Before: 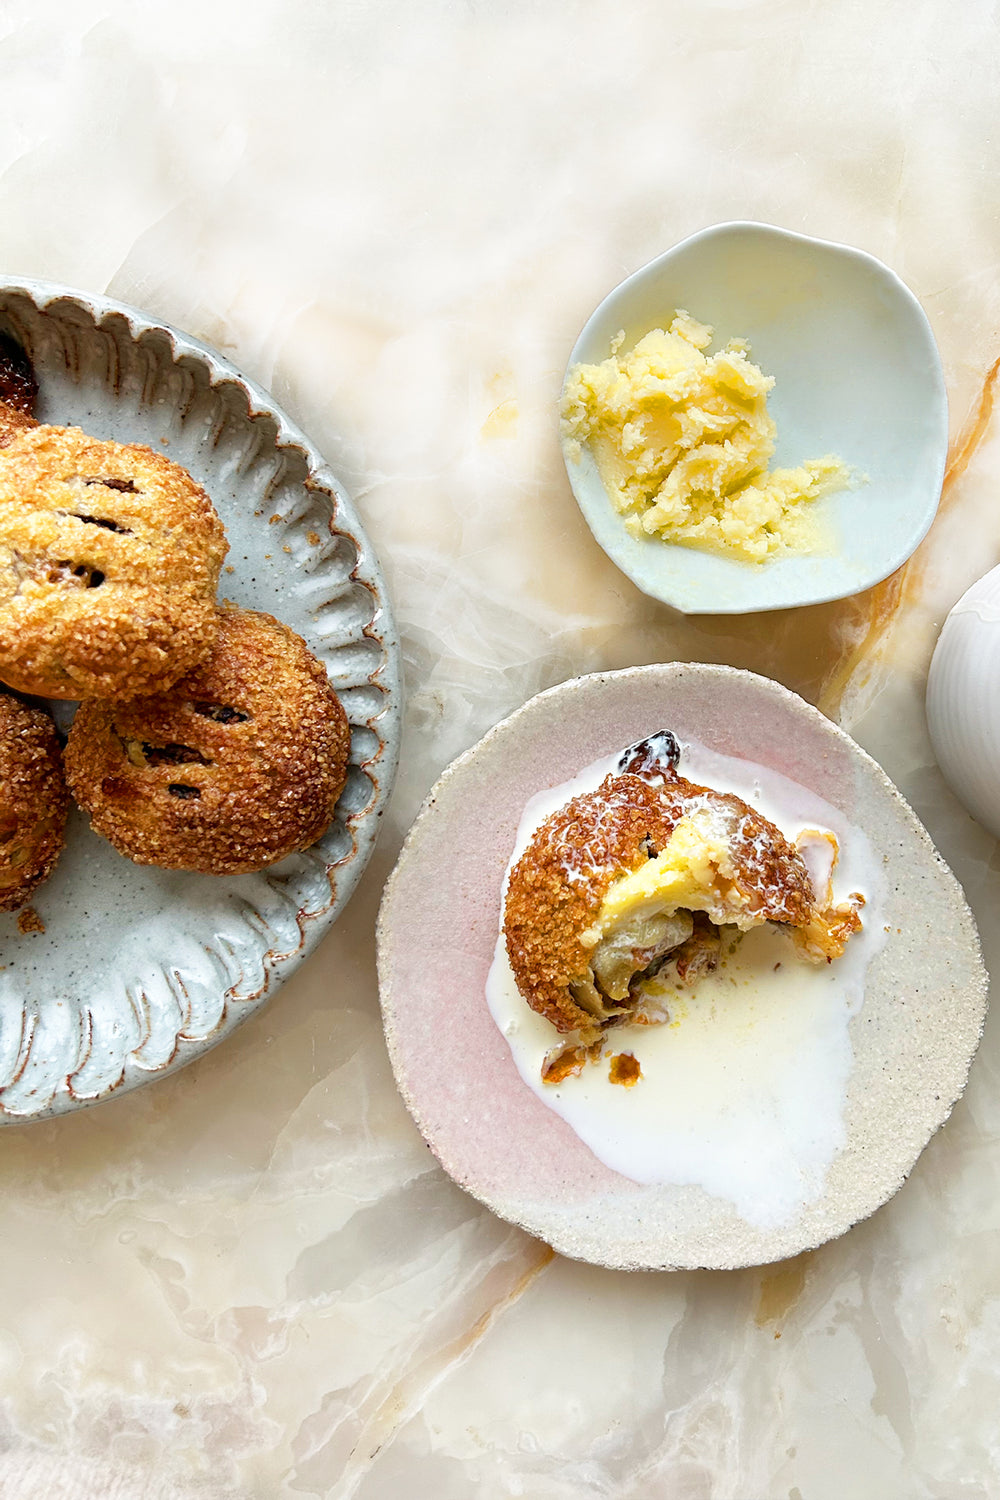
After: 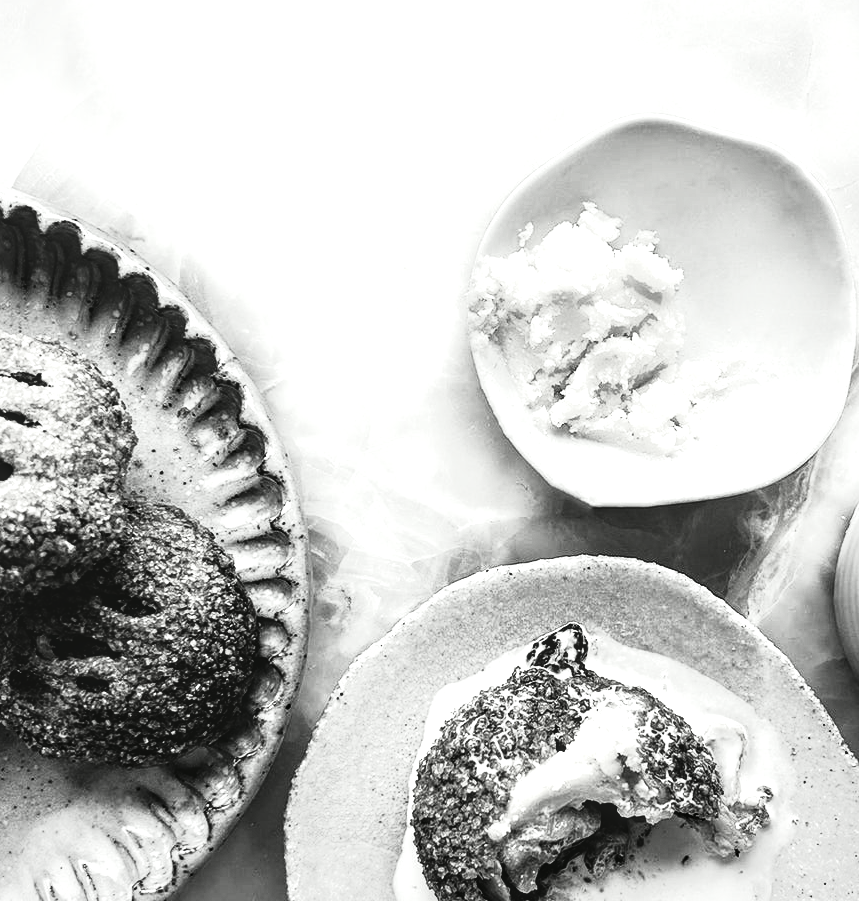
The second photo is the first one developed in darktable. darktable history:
contrast brightness saturation: contrast -0.029, brightness -0.596, saturation -0.995
crop and rotate: left 9.262%, top 7.19%, right 4.805%, bottom 32.733%
local contrast: on, module defaults
color balance rgb: highlights gain › chroma 2.035%, highlights gain › hue 46.57°, perceptual saturation grading › global saturation 39.049%, global vibrance 20%
exposure: black level correction 0, exposure 0.701 EV, compensate highlight preservation false
color calibration: x 0.341, y 0.355, temperature 5143.22 K
vignetting: fall-off radius 60.95%, brightness -0.184, saturation -0.295
tone curve: curves: ch0 [(0.003, 0.032) (0.037, 0.037) (0.149, 0.117) (0.297, 0.318) (0.41, 0.48) (0.541, 0.649) (0.722, 0.857) (0.875, 0.946) (1, 0.98)]; ch1 [(0, 0) (0.305, 0.325) (0.453, 0.437) (0.482, 0.474) (0.501, 0.498) (0.506, 0.503) (0.559, 0.576) (0.6, 0.635) (0.656, 0.707) (1, 1)]; ch2 [(0, 0) (0.323, 0.277) (0.408, 0.399) (0.45, 0.48) (0.499, 0.502) (0.515, 0.532) (0.573, 0.602) (0.653, 0.675) (0.75, 0.756) (1, 1)], color space Lab, independent channels, preserve colors none
